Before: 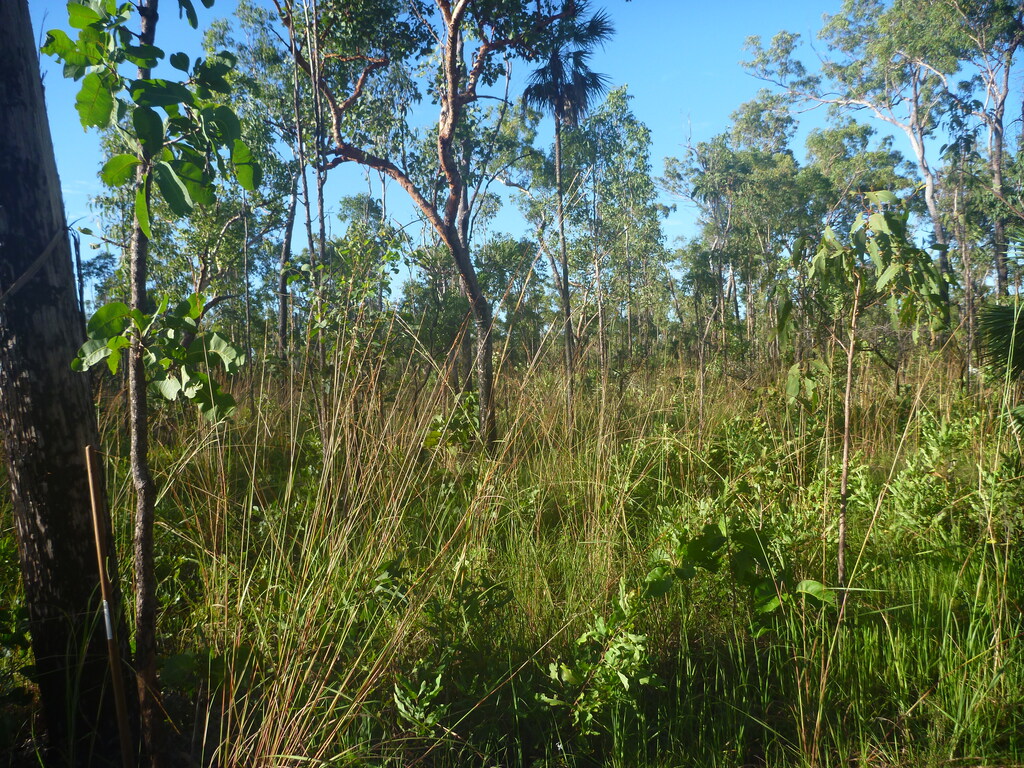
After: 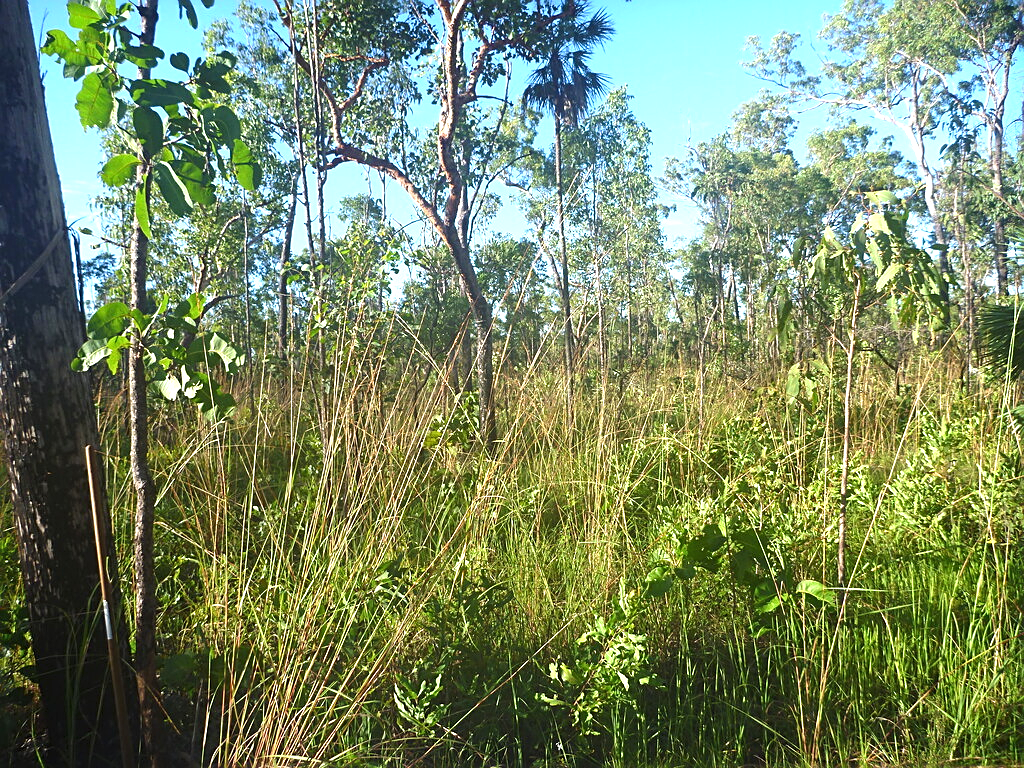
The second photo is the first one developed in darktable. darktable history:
sharpen: on, module defaults
exposure: black level correction -0.001, exposure 0.903 EV, compensate exposure bias true, compensate highlight preservation false
